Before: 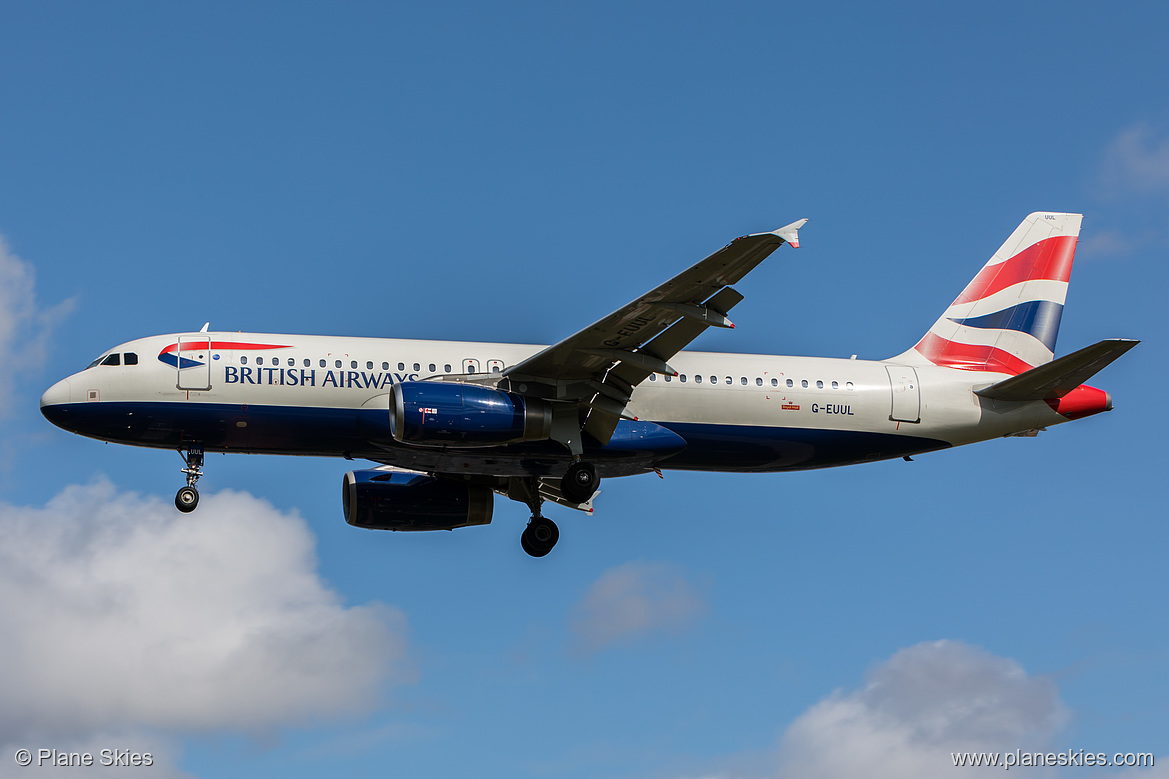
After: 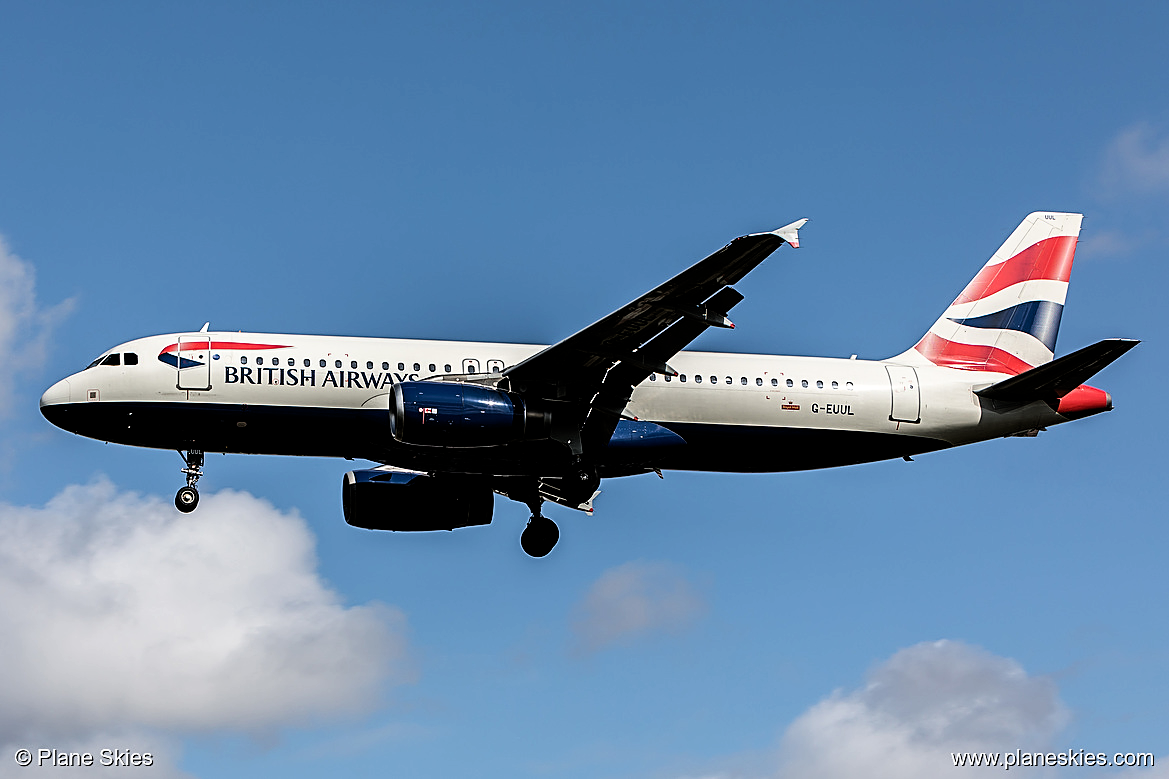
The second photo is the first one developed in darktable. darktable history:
sharpen: amount 0.591
filmic rgb: black relative exposure -5.63 EV, white relative exposure 2.49 EV, target black luminance 0%, hardness 4.53, latitude 67.28%, contrast 1.449, shadows ↔ highlights balance -4.16%
